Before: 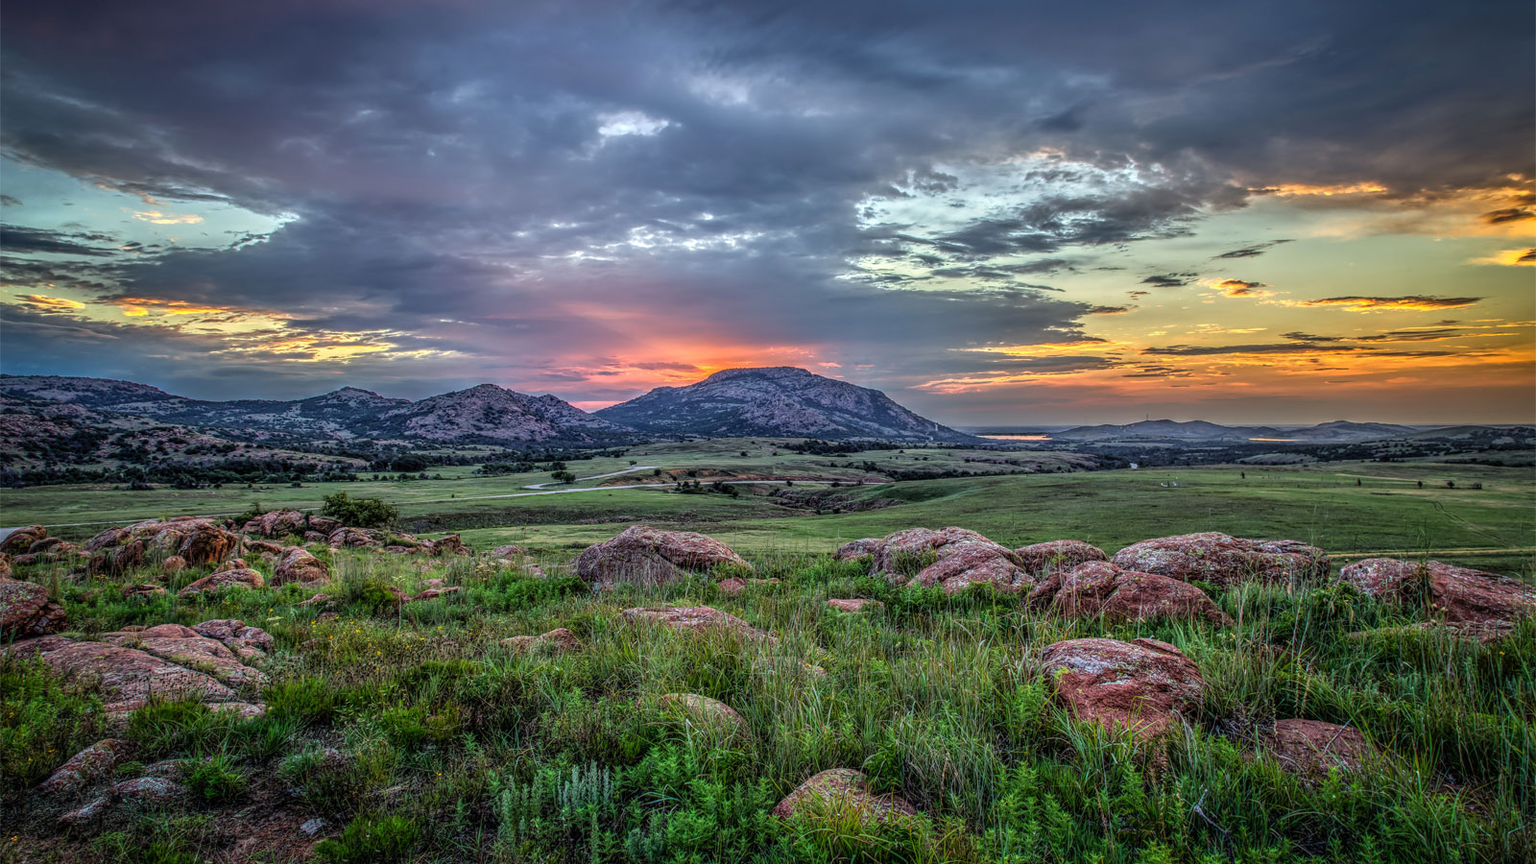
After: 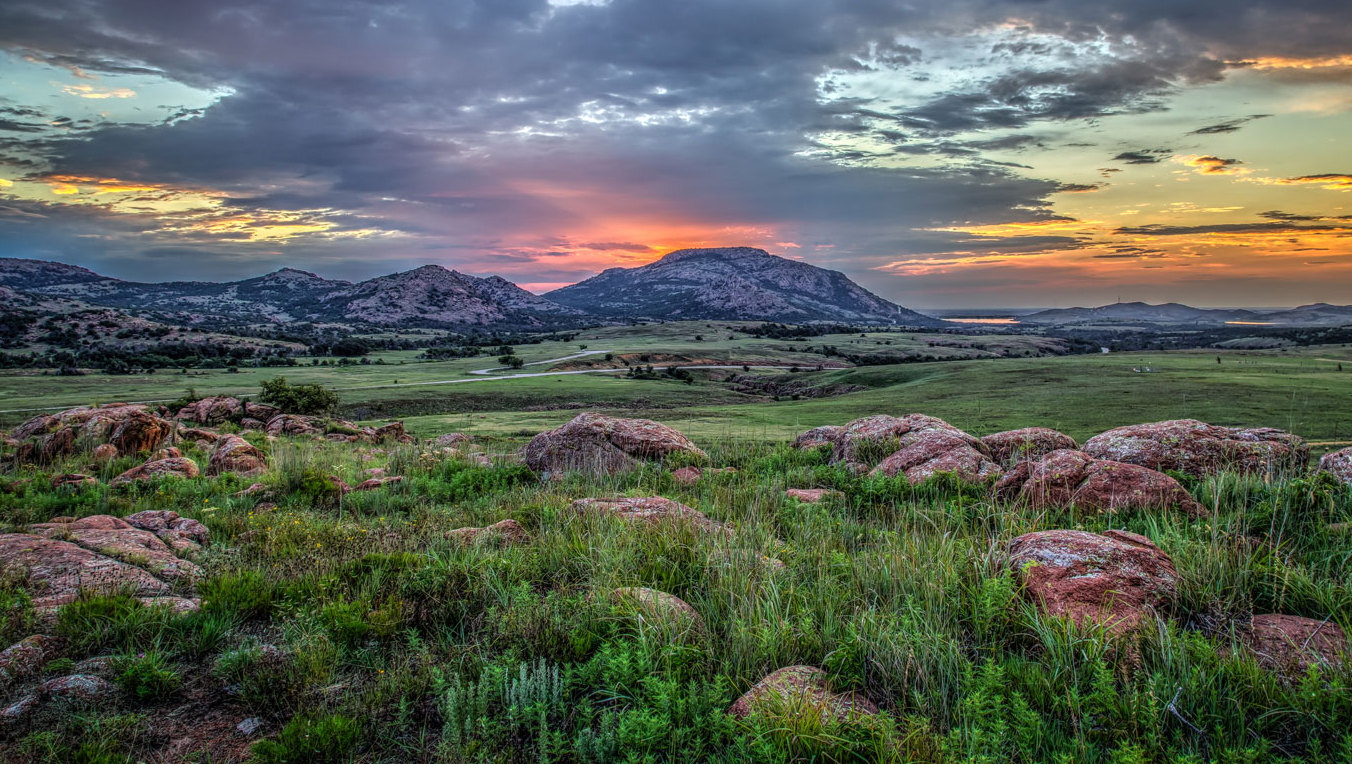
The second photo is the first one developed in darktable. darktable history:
crop and rotate: left 4.795%, top 15.024%, right 10.685%
